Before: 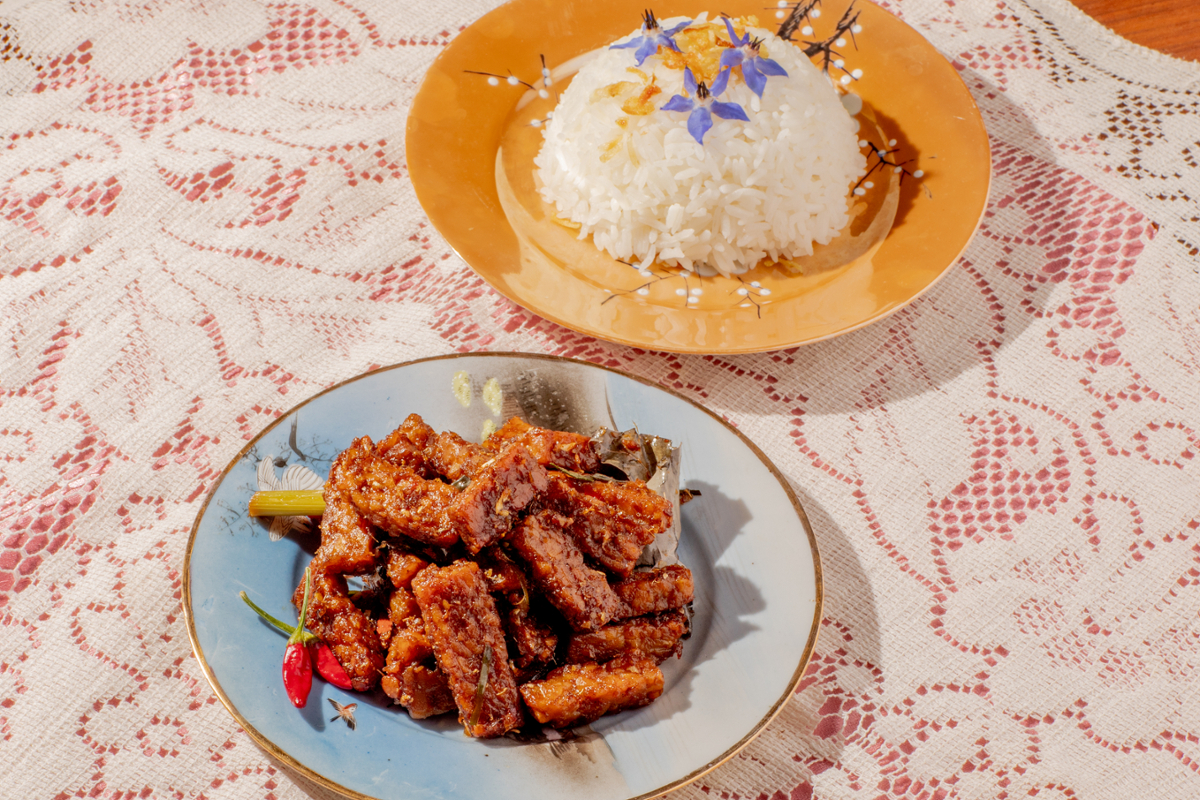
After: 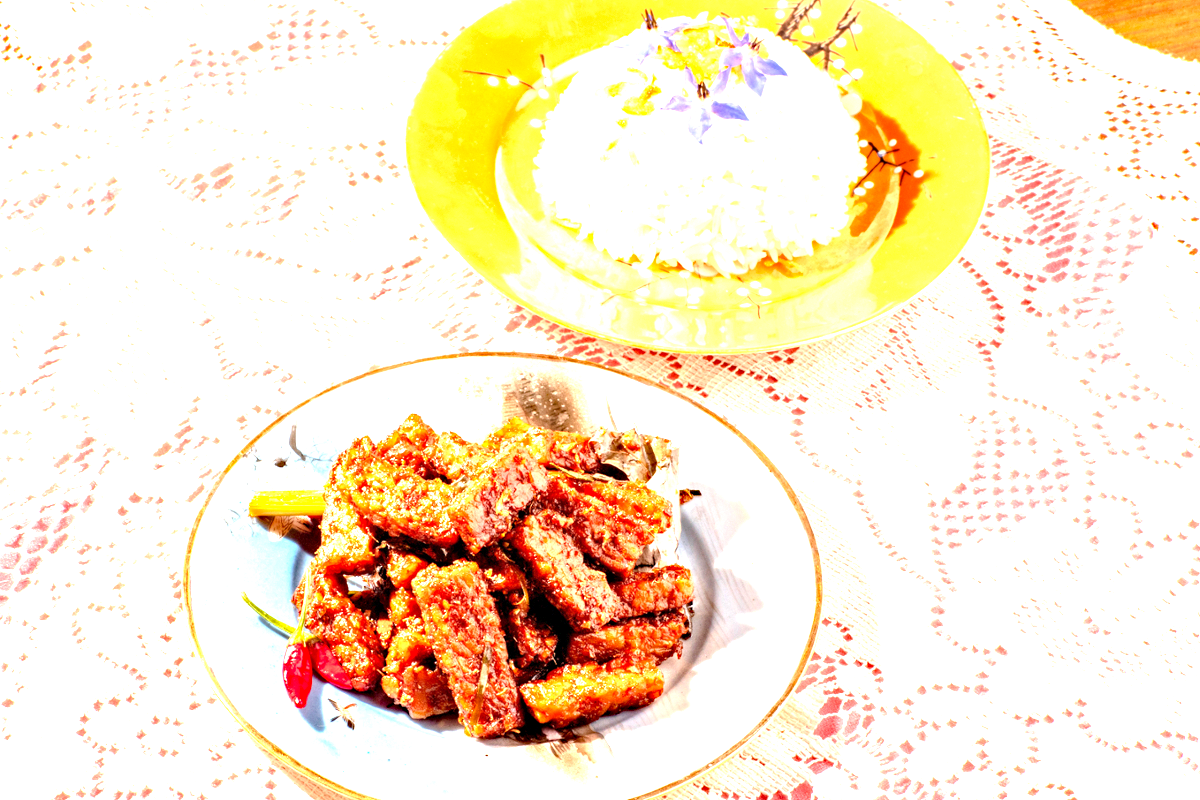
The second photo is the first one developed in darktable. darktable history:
rotate and perspective: automatic cropping off
exposure: exposure 2.207 EV, compensate highlight preservation false
haze removal: compatibility mode true, adaptive false
